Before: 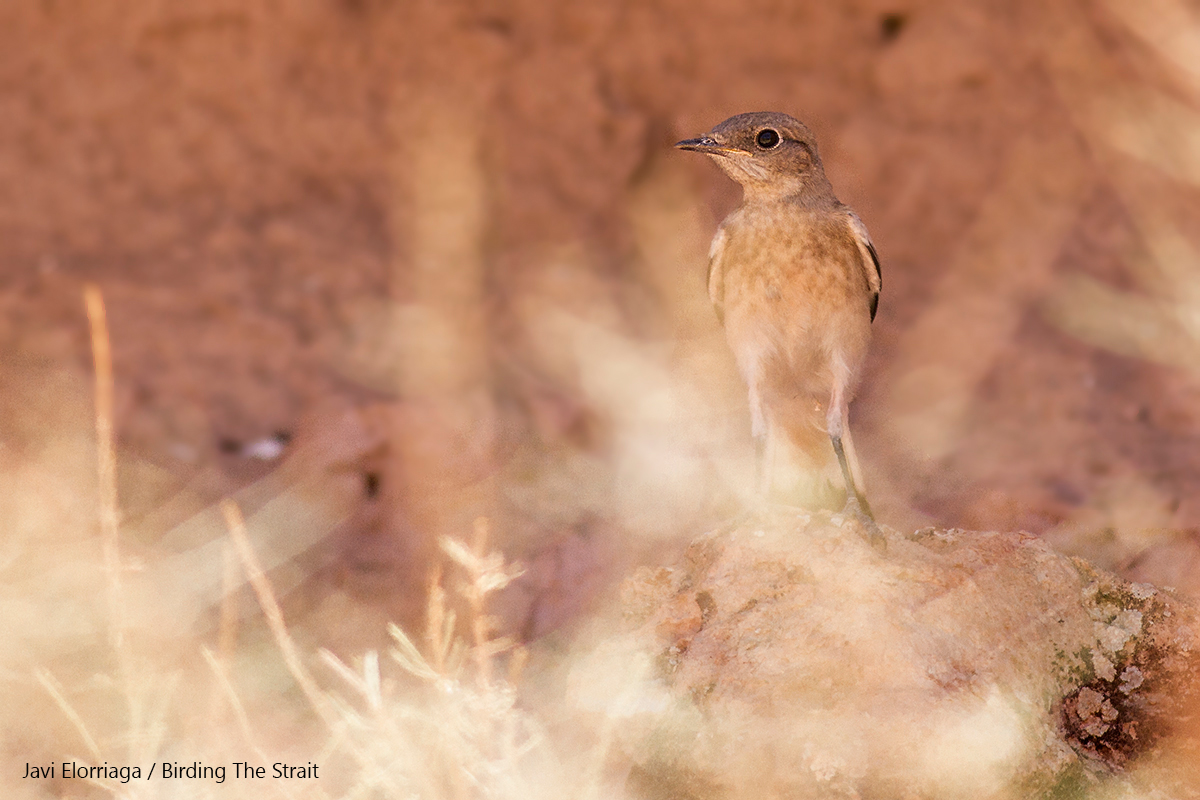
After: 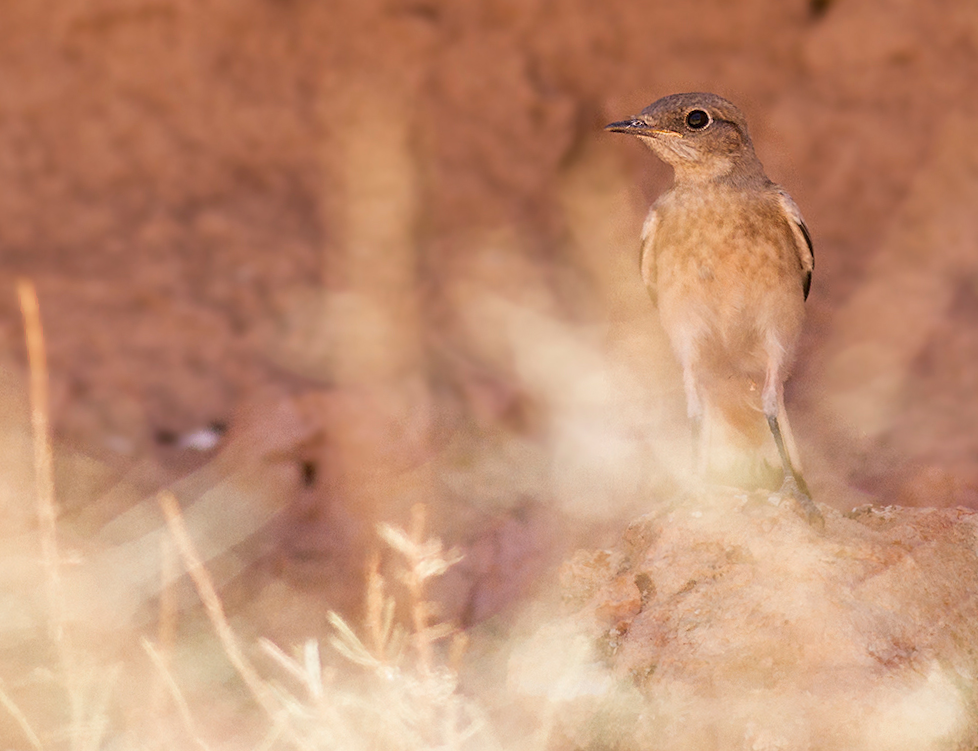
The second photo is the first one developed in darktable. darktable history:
crop and rotate: angle 1.15°, left 4.158%, top 0.696%, right 11.85%, bottom 2.614%
